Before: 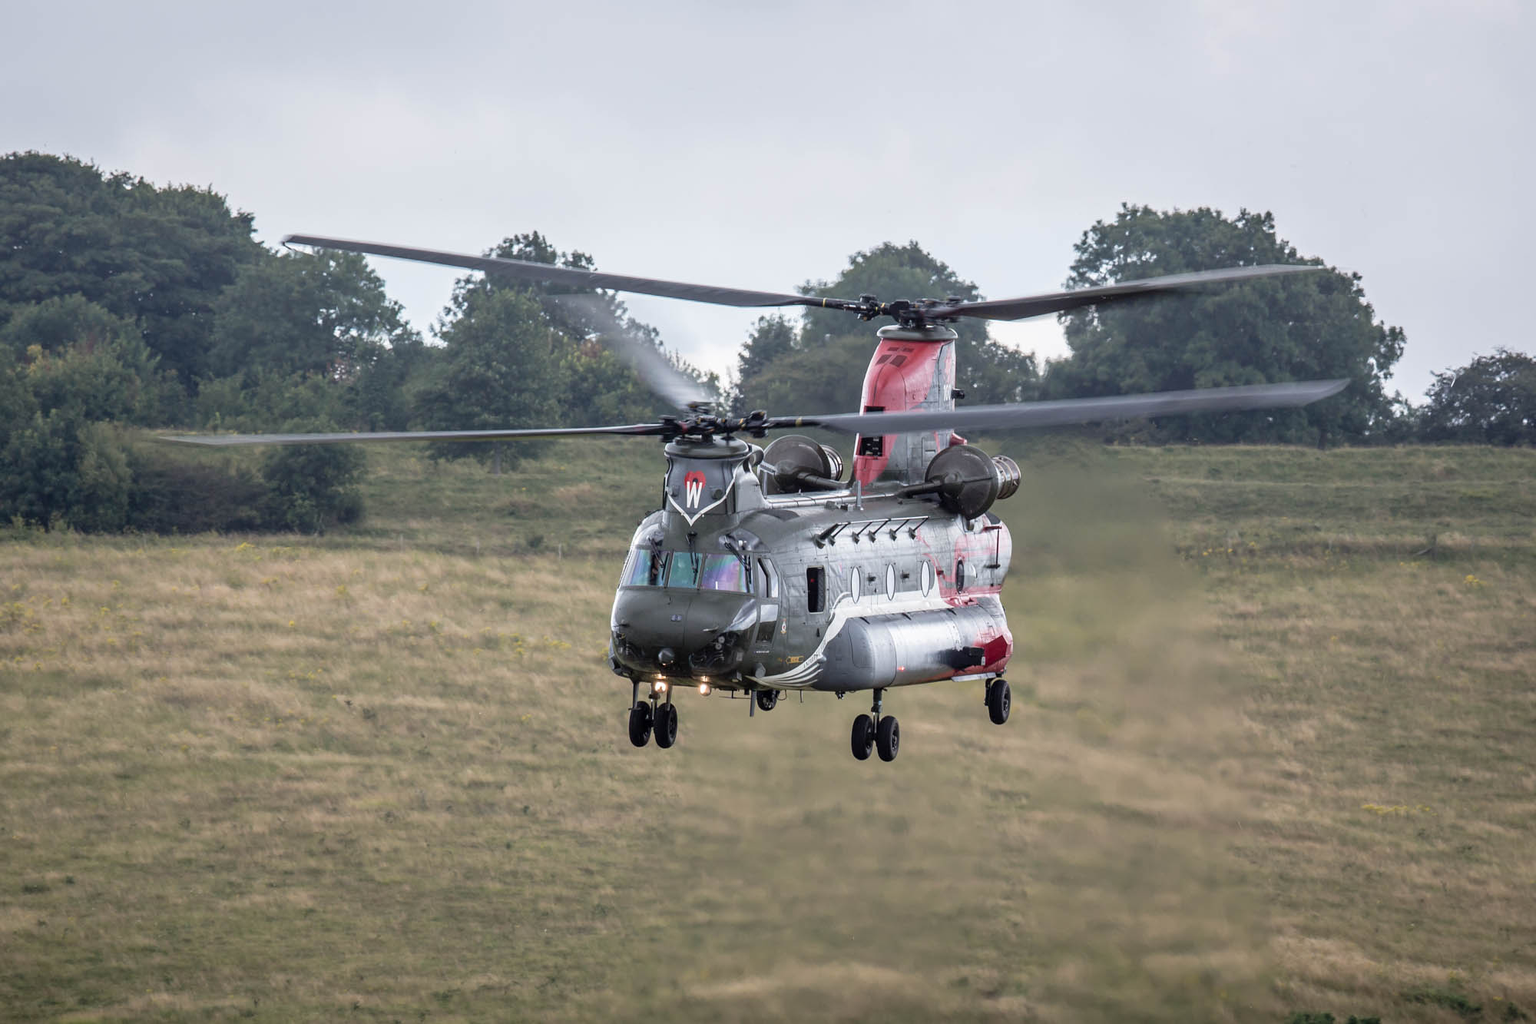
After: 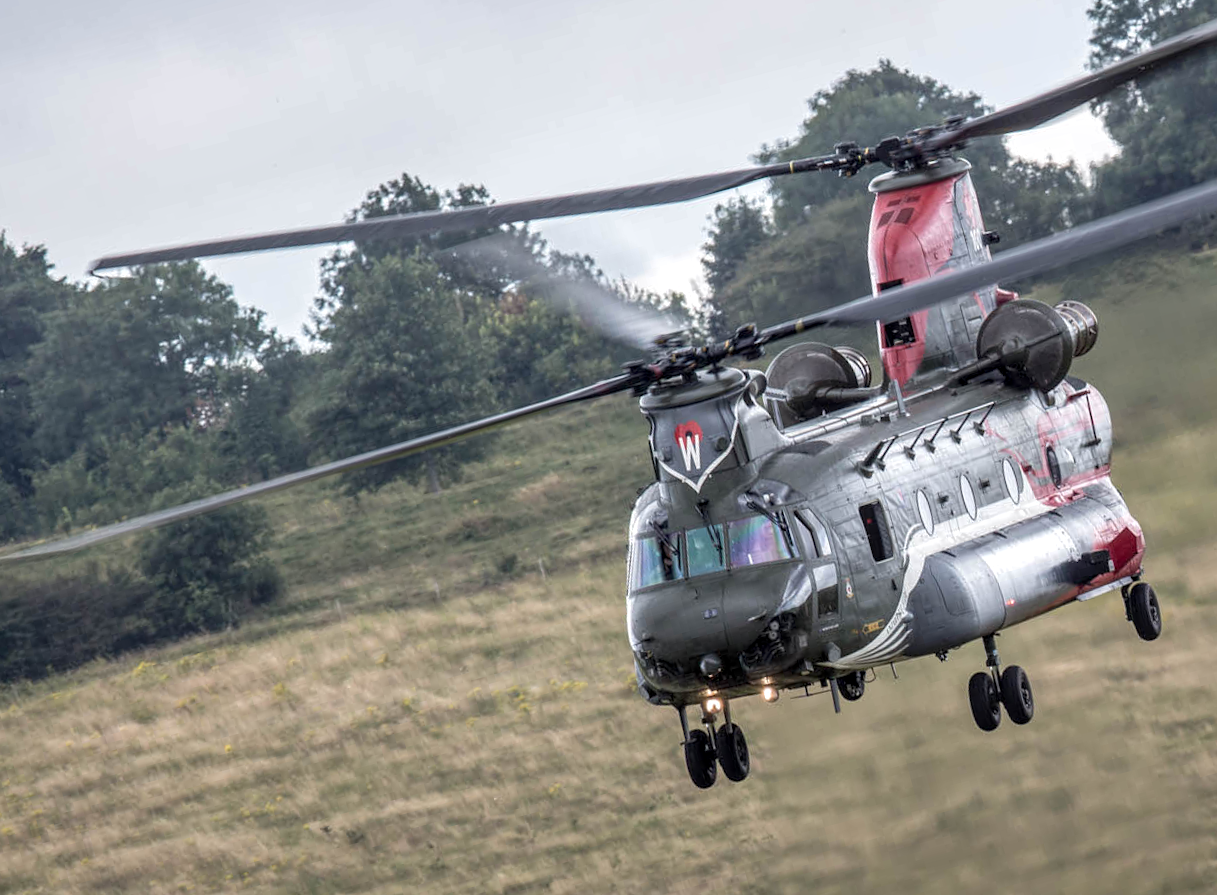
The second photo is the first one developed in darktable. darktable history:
local contrast: highlights 99%, shadows 86%, detail 160%, midtone range 0.2
crop and rotate: left 6.617%, right 26.717%
rotate and perspective: rotation -14.8°, crop left 0.1, crop right 0.903, crop top 0.25, crop bottom 0.748
